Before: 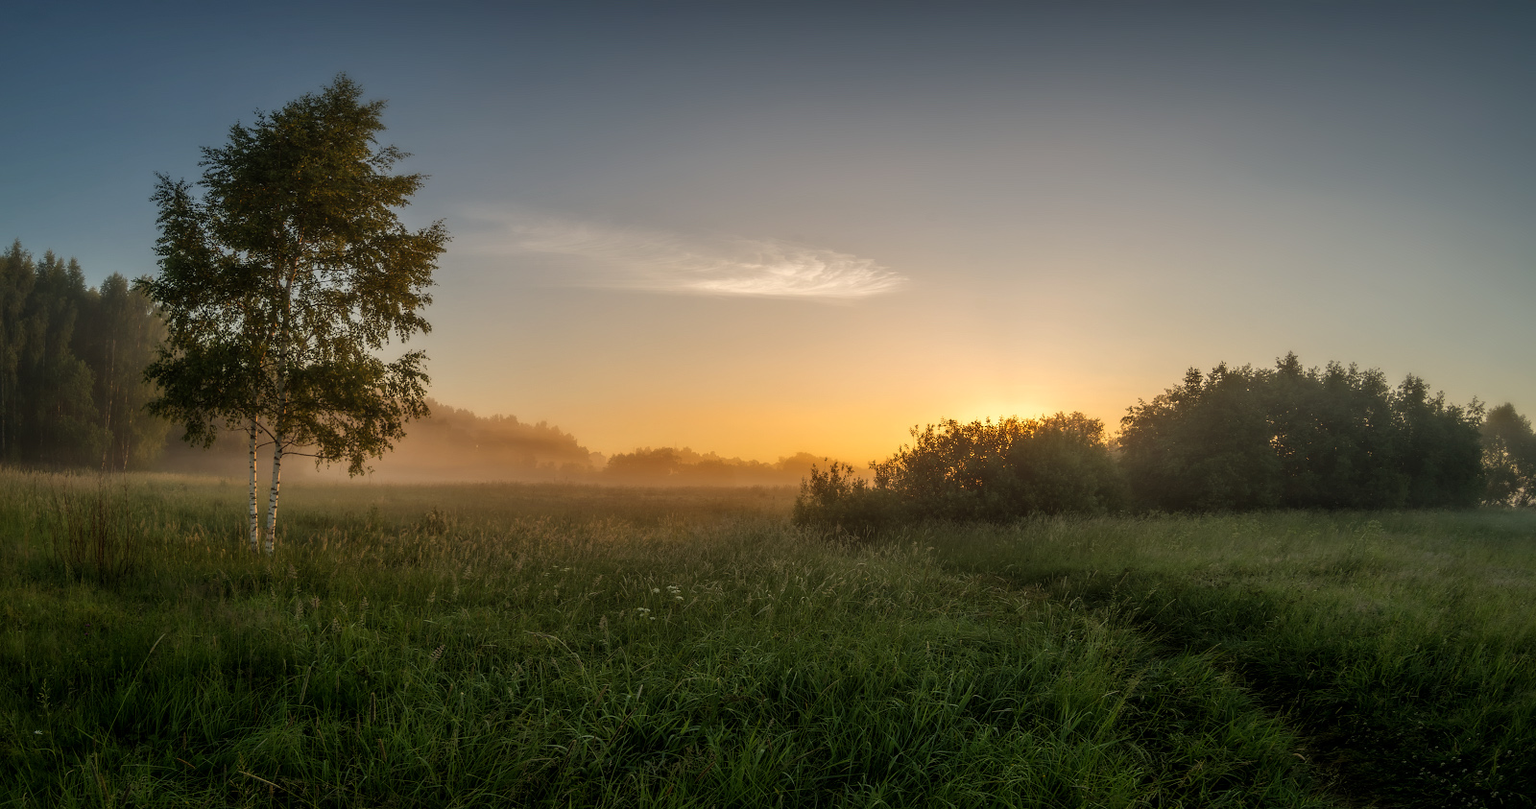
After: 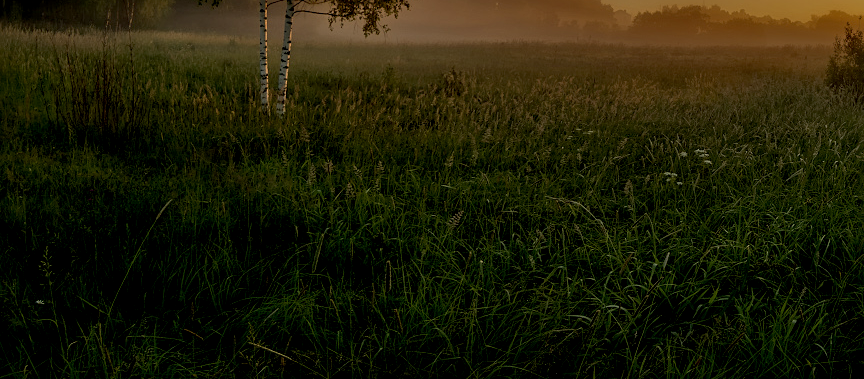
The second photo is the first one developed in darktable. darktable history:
crop and rotate: top 54.796%, right 45.946%, bottom 0.215%
haze removal: compatibility mode true, adaptive false
tone equalizer: -8 EV -0.016 EV, -7 EV 0.017 EV, -6 EV -0.006 EV, -5 EV 0.006 EV, -4 EV -0.051 EV, -3 EV -0.237 EV, -2 EV -0.639 EV, -1 EV -1.01 EV, +0 EV -0.964 EV
sharpen: radius 2.152, amount 0.386, threshold 0.05
exposure: black level correction 0.011, exposure -0.483 EV, compensate highlight preservation false
